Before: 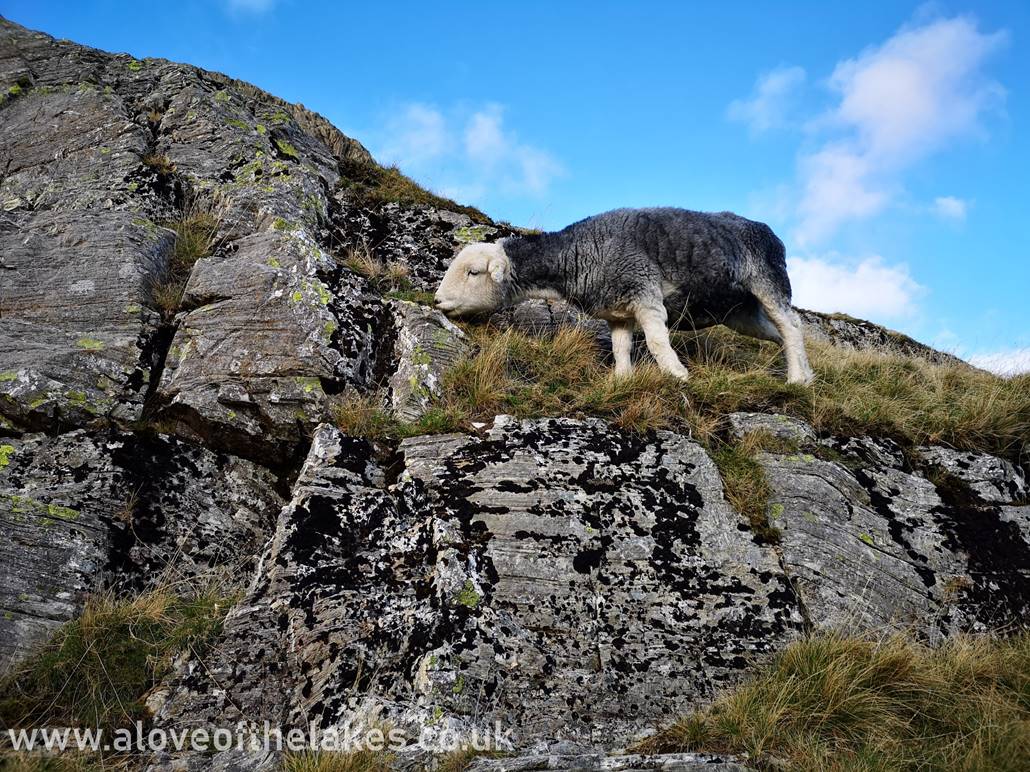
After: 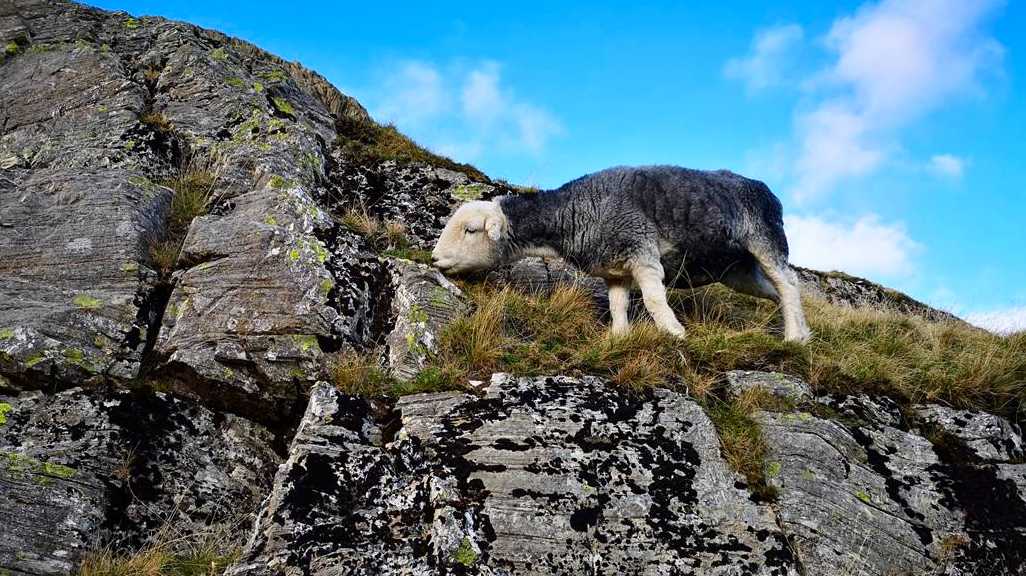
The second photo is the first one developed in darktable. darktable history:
crop: left 0.387%, top 5.469%, bottom 19.809%
contrast brightness saturation: contrast 0.08, saturation 0.2
